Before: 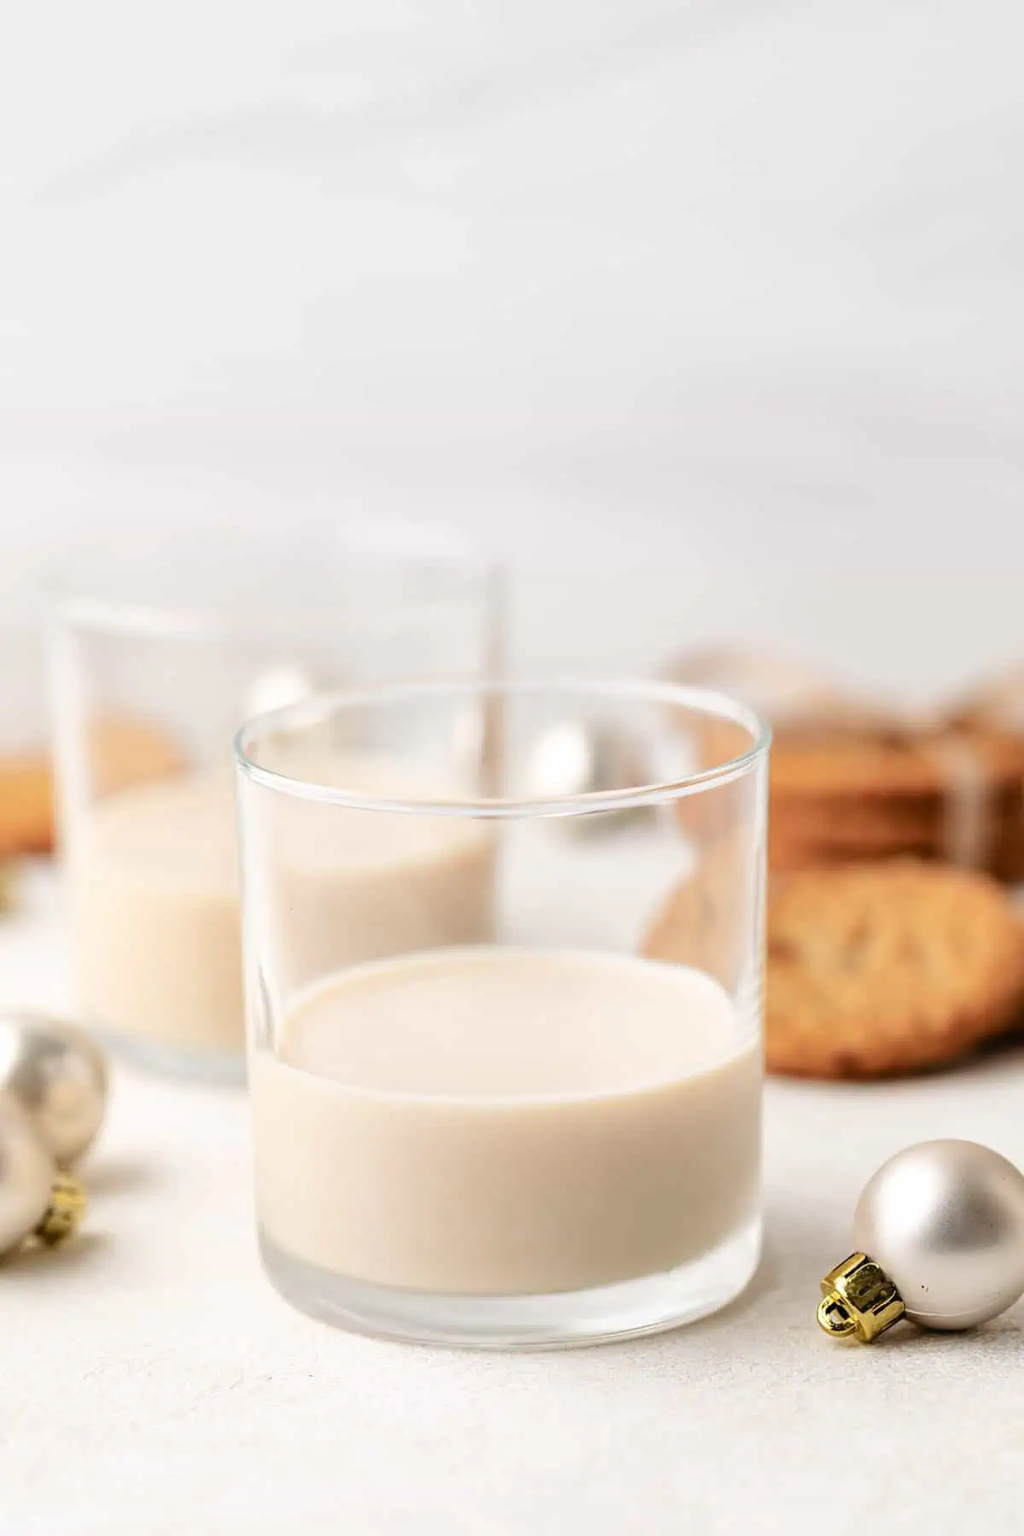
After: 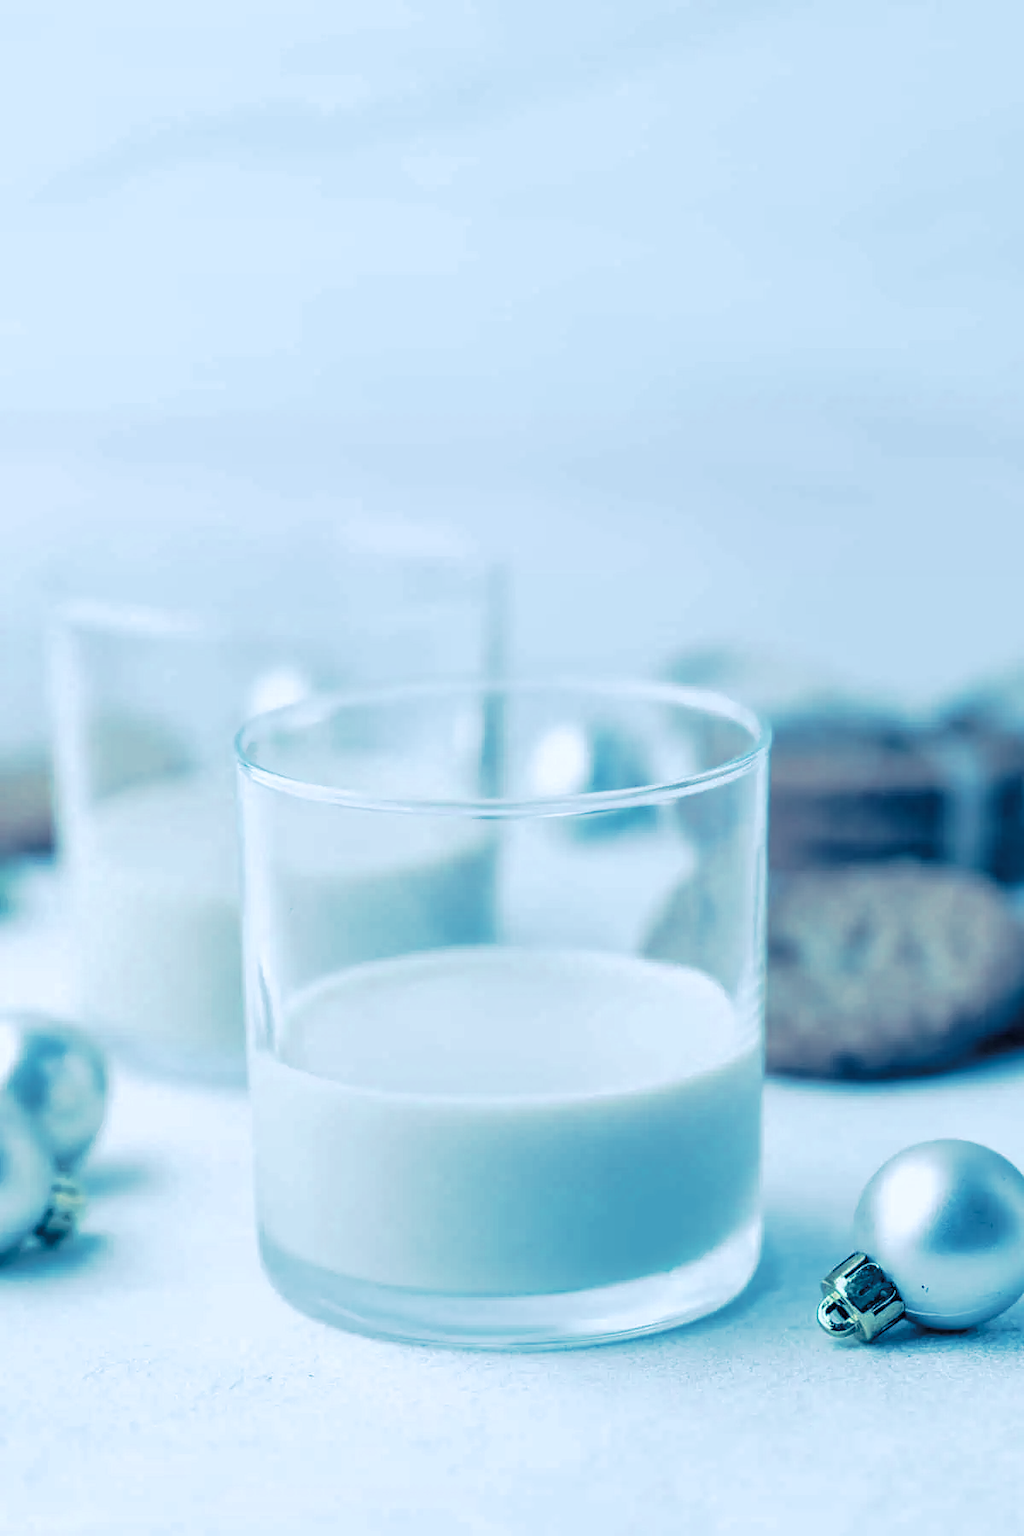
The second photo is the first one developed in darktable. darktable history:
tone curve: curves: ch0 [(0, 0) (0.003, 0.005) (0.011, 0.016) (0.025, 0.036) (0.044, 0.071) (0.069, 0.112) (0.1, 0.149) (0.136, 0.187) (0.177, 0.228) (0.224, 0.272) (0.277, 0.32) (0.335, 0.374) (0.399, 0.429) (0.468, 0.479) (0.543, 0.538) (0.623, 0.609) (0.709, 0.697) (0.801, 0.789) (0.898, 0.876) (1, 1)], preserve colors none
color look up table: target L [99.8, 101.52, 100.38, 95.27, 91.74, 84.54, 90.49, 73.72, 80.52, 67.69, 83.29, 64.46, 44.44, 35.22, 8.658, 200.62, 73.45, 61.61, 51.99, 53.19, 33.46, 36.59, 18.67, 27.73, 14.58, 3.437, 12.39, 0.049, 86.87, 61.04, 55.13, 38.88, 37.89, 54.27, 36.14, 24.65, 14.36, 42.27, 44.51, 10.75, 12.15, 3.111, 98.78, 94.31, 82.94, 86.63, 86.59, 61.22, 22.32], target a [-11.21, -3.447, -10.08, -28.6, -48.07, -47.67, -60.05, -33.76, -51.8, -38.73, -52.89, -34.29, -34.7, -14.53, -3.879, 0, -2.574, 8.891, 13.8, -15.58, 24.47, -7.284, 17.09, -2.284, 14.9, 10.67, -1.9, 0.319, -0.298, 8.13, 21.73, 28.92, 7.756, -0.741, 13.67, 37.1, 35.24, -6.087, -18.83, 29.22, 37.31, 12.9, -17.36, -11.09, -14.68, -32.57, -47.38, -25.85, 4.557], target b [-2.946, 0.799, -2.549, 19.85, -15.01, -9.457, 11.76, -23.62, 9.356, -5.494, -1.877, -22.58, -14.52, -34.88, -18.13, 0, -2.033, -25.32, -2.853, -26.35, -31.53, -19.64, -50.6, -45.95, -52.98, -32.09, -26.28, -1.26, -14.33, -40.5, -44.66, -47.88, -53.76, -58.15, -67.42, -79.4, -68.88, -54.03, -40.31, -65.72, -75.99, -36.74, -5.581, -12.42, -26.03, -23.33, -18.23, -36.44, -49.69], num patches 49
